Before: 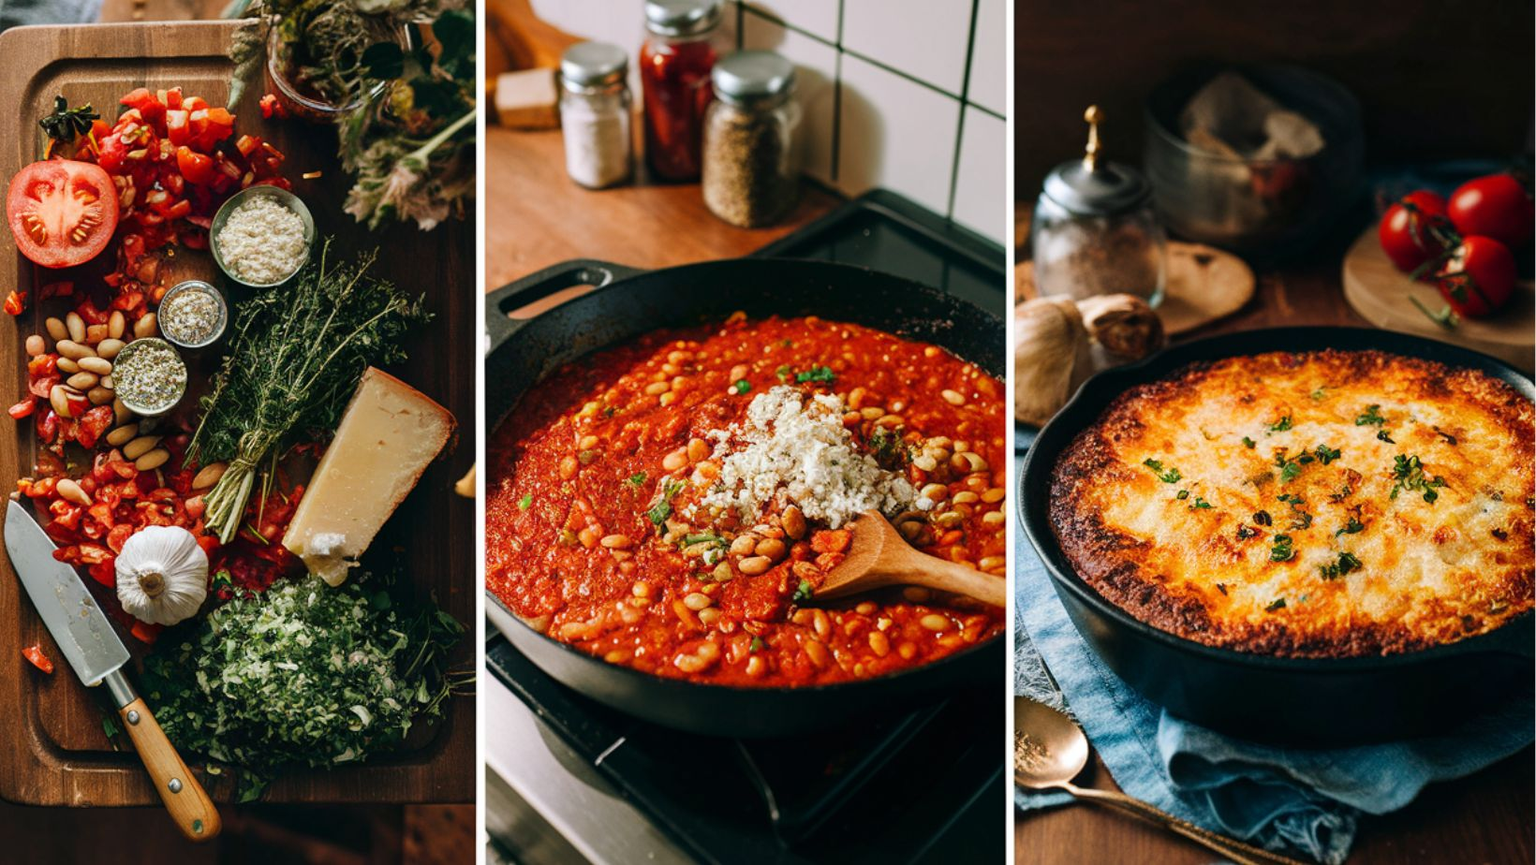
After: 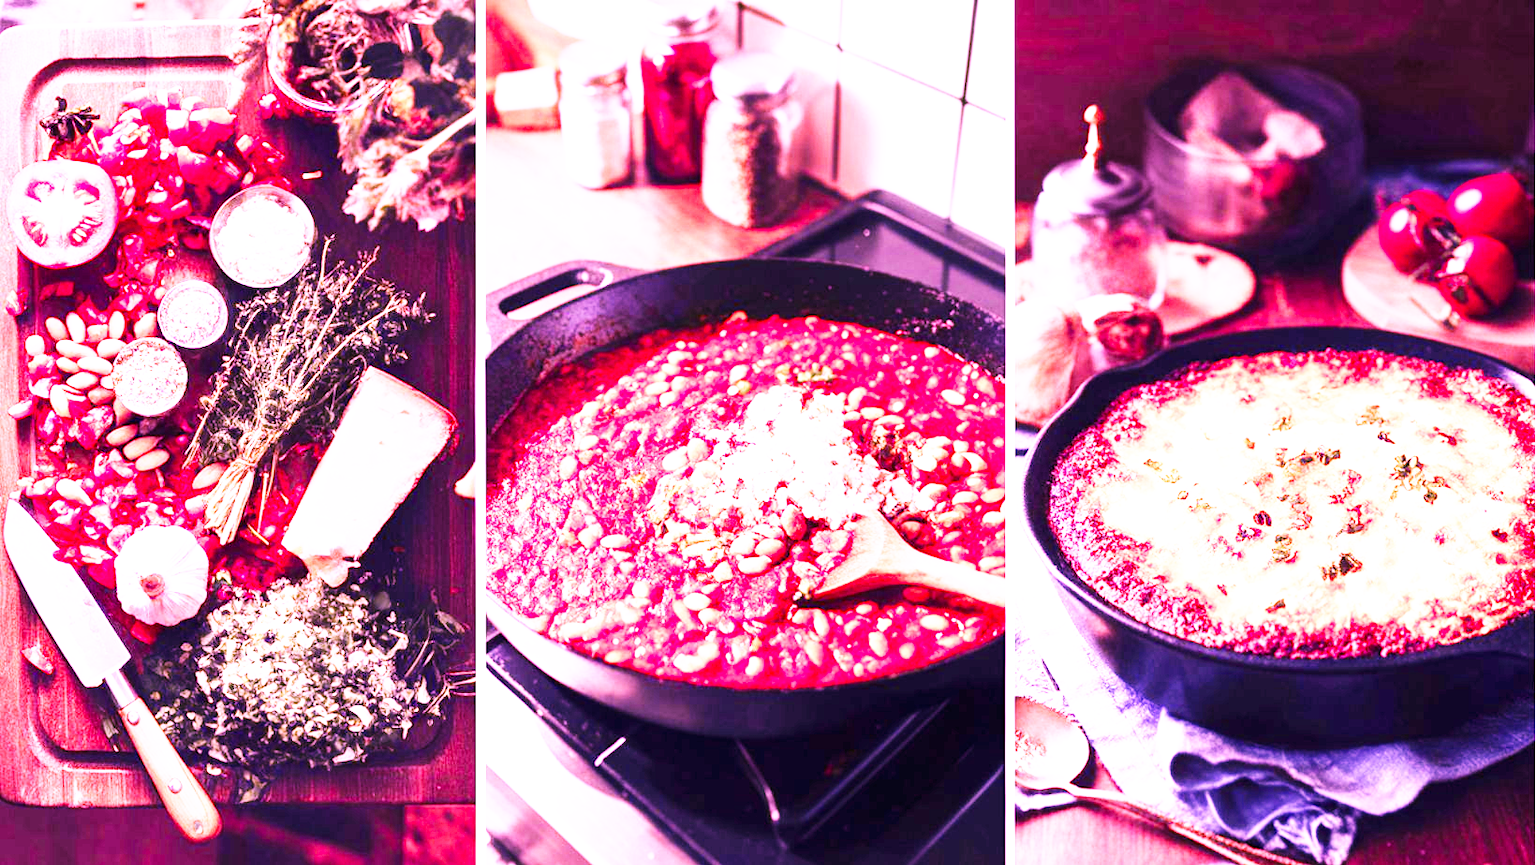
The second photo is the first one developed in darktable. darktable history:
exposure: exposure 2.026 EV, compensate exposure bias true, compensate highlight preservation false
base curve: curves: ch0 [(0, 0) (0.007, 0.004) (0.027, 0.03) (0.046, 0.07) (0.207, 0.54) (0.442, 0.872) (0.673, 0.972) (1, 1)], preserve colors none
color calibration: illuminant custom, x 0.263, y 0.519, temperature 7036.38 K
